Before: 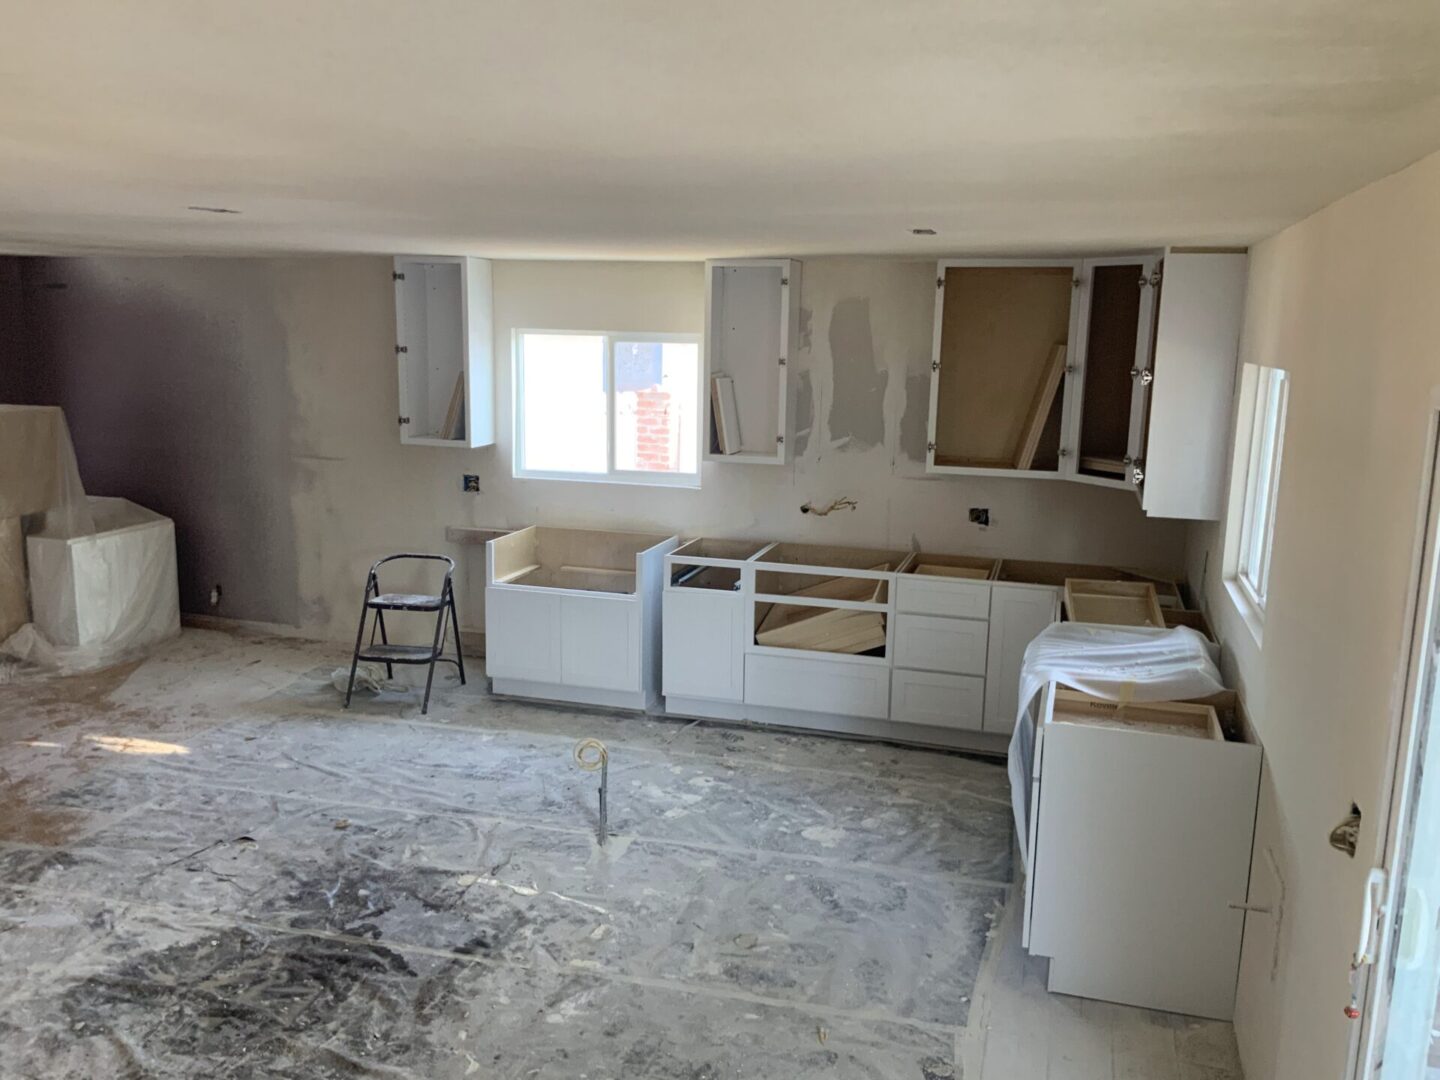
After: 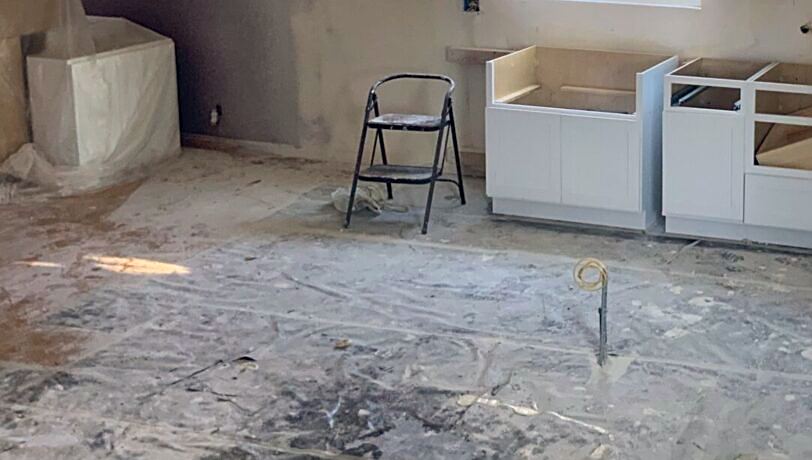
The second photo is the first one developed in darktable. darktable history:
color balance rgb: shadows lift › hue 87.51°, highlights gain › chroma 1.62%, highlights gain › hue 55.1°, global offset › chroma 0.06%, global offset › hue 253.66°, linear chroma grading › global chroma 0.5%, perceptual saturation grading › global saturation 16.38%
crop: top 44.483%, right 43.593%, bottom 12.892%
sharpen: on, module defaults
